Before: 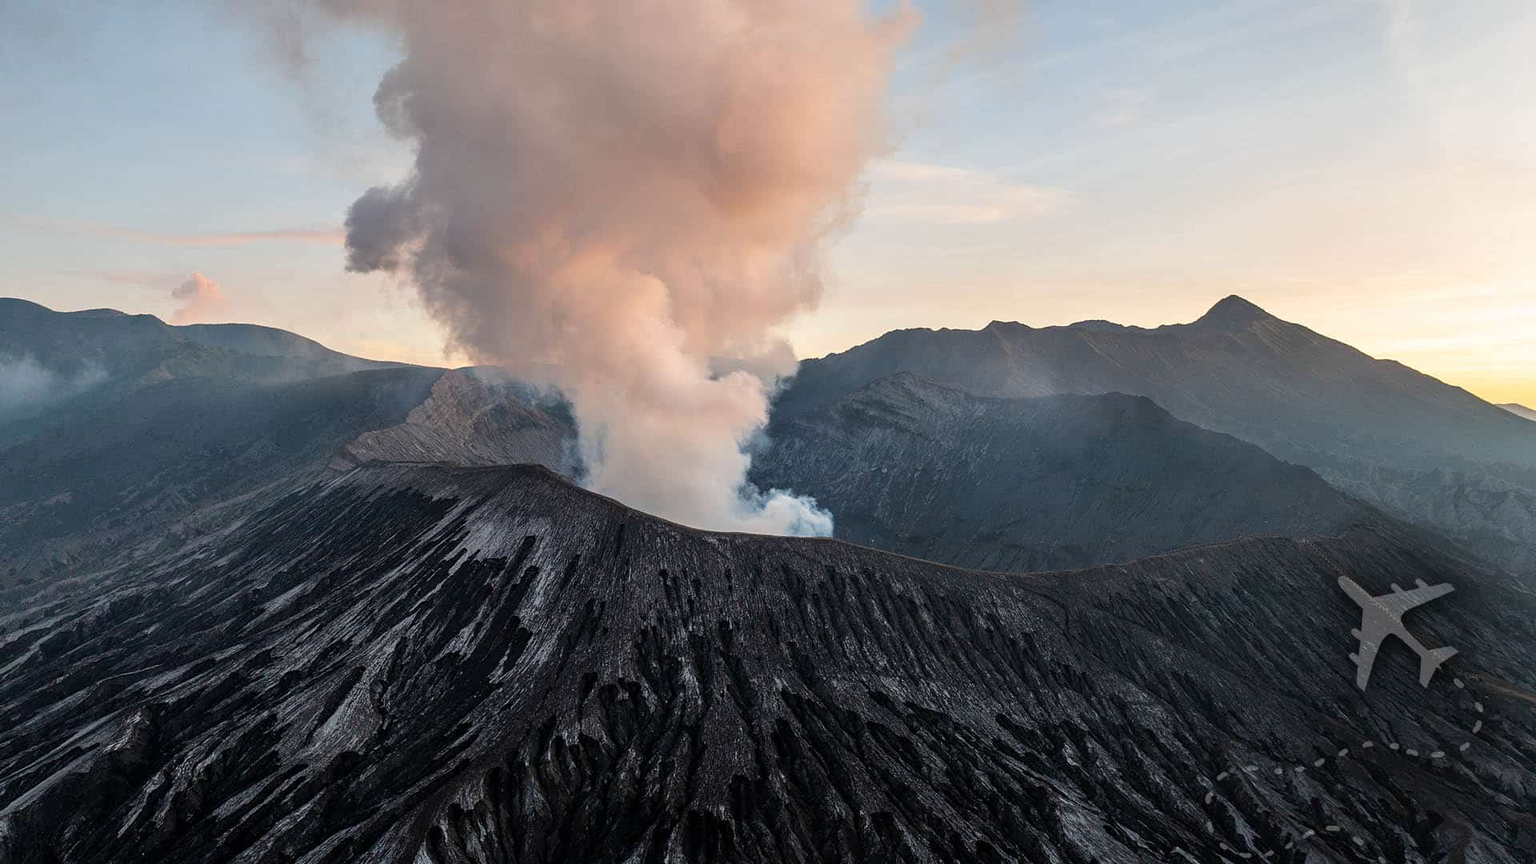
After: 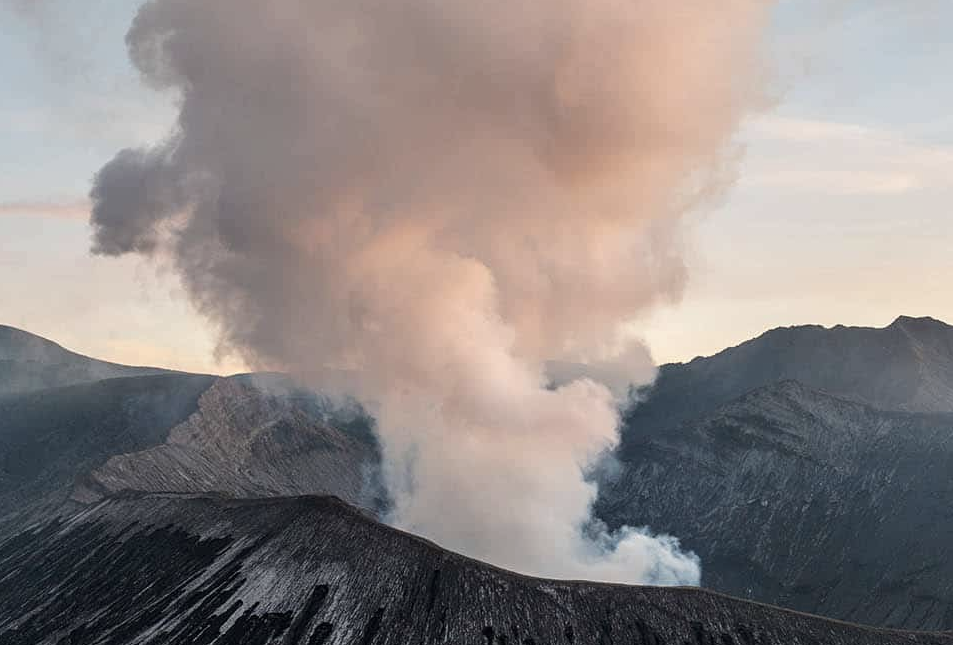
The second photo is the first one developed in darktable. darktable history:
crop: left 17.796%, top 7.875%, right 32.538%, bottom 32.359%
contrast brightness saturation: contrast 0.061, brightness -0.011, saturation -0.213
